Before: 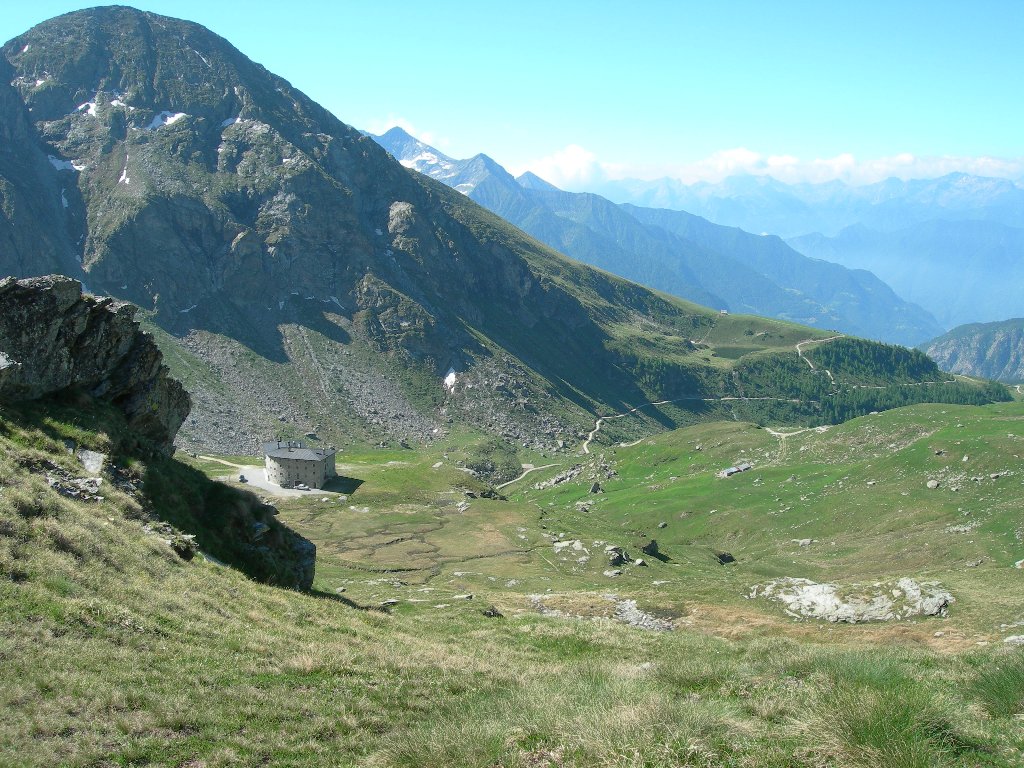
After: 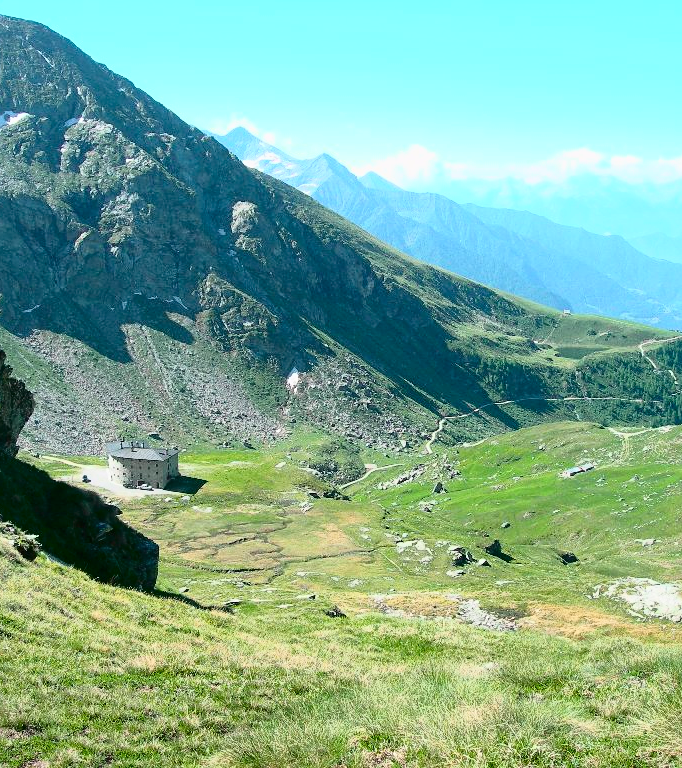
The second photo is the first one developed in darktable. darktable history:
tone curve: curves: ch0 [(0, 0) (0.187, 0.12) (0.392, 0.438) (0.704, 0.86) (0.858, 0.938) (1, 0.981)]; ch1 [(0, 0) (0.402, 0.36) (0.476, 0.456) (0.498, 0.501) (0.518, 0.521) (0.58, 0.598) (0.619, 0.663) (0.692, 0.744) (1, 1)]; ch2 [(0, 0) (0.427, 0.417) (0.483, 0.481) (0.503, 0.503) (0.526, 0.53) (0.563, 0.585) (0.626, 0.703) (0.699, 0.753) (0.997, 0.858)], color space Lab, independent channels, preserve colors none
crop: left 15.417%, right 17.933%
sharpen: amount 0.202
